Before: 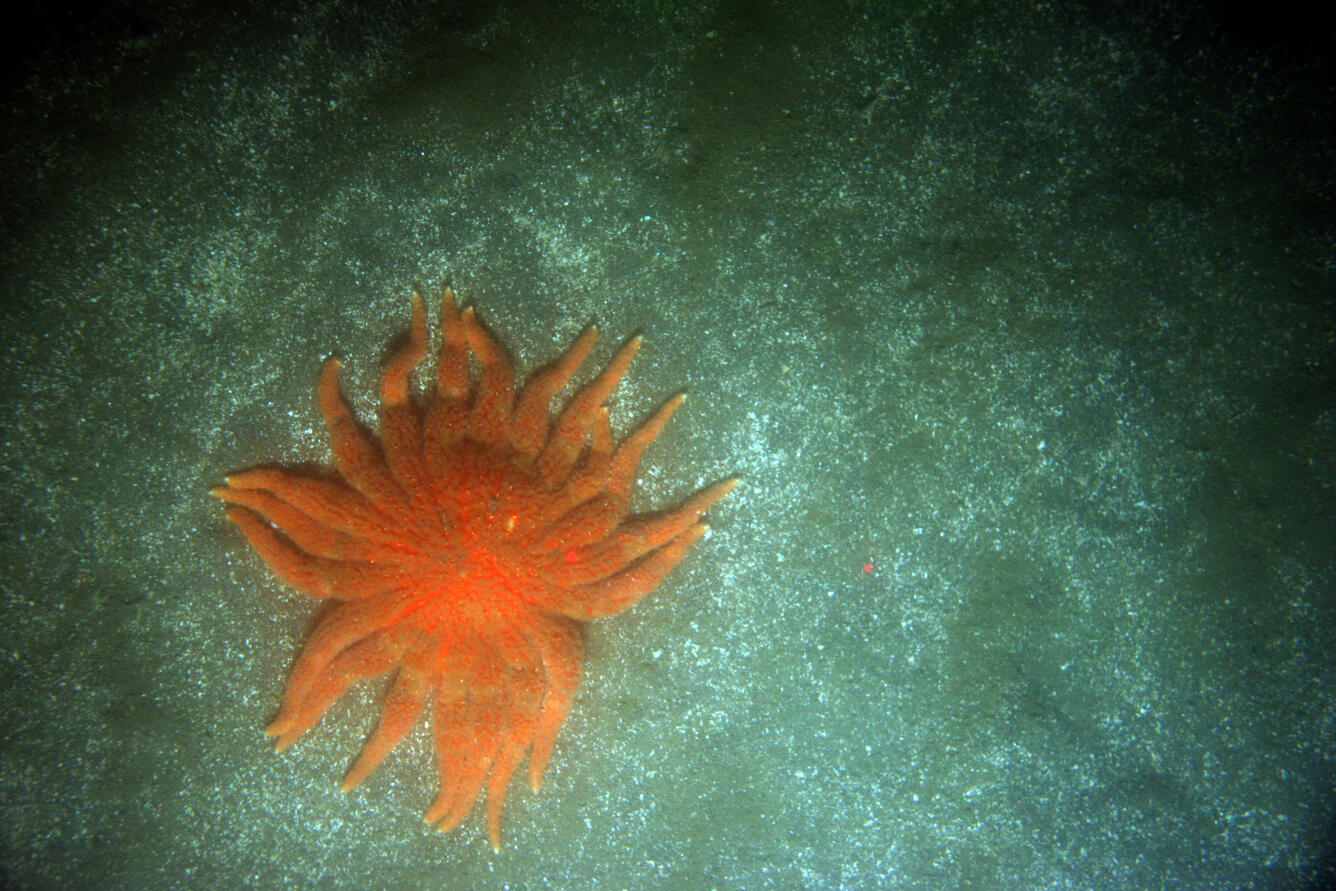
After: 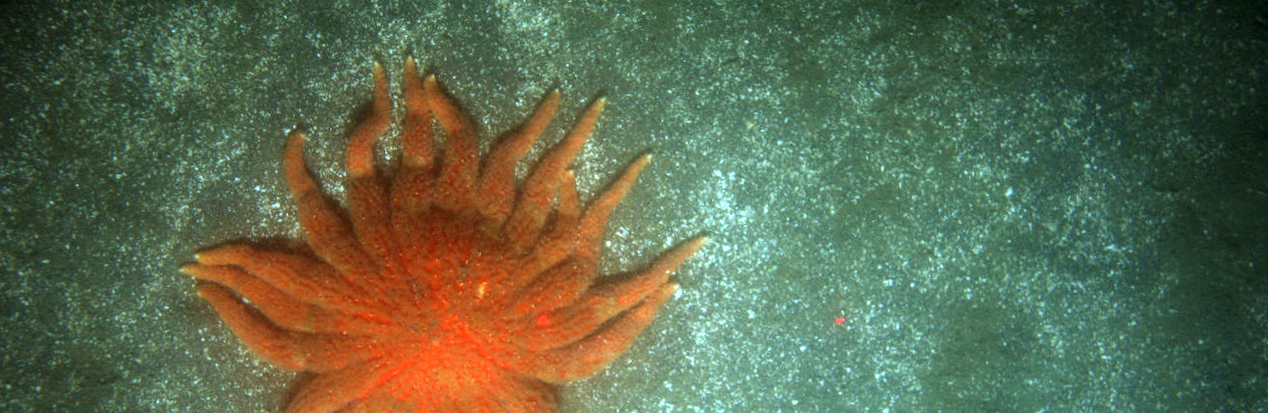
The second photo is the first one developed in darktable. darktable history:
rotate and perspective: rotation -2.12°, lens shift (vertical) 0.009, lens shift (horizontal) -0.008, automatic cropping original format, crop left 0.036, crop right 0.964, crop top 0.05, crop bottom 0.959
crop and rotate: top 26.056%, bottom 25.543%
local contrast: on, module defaults
